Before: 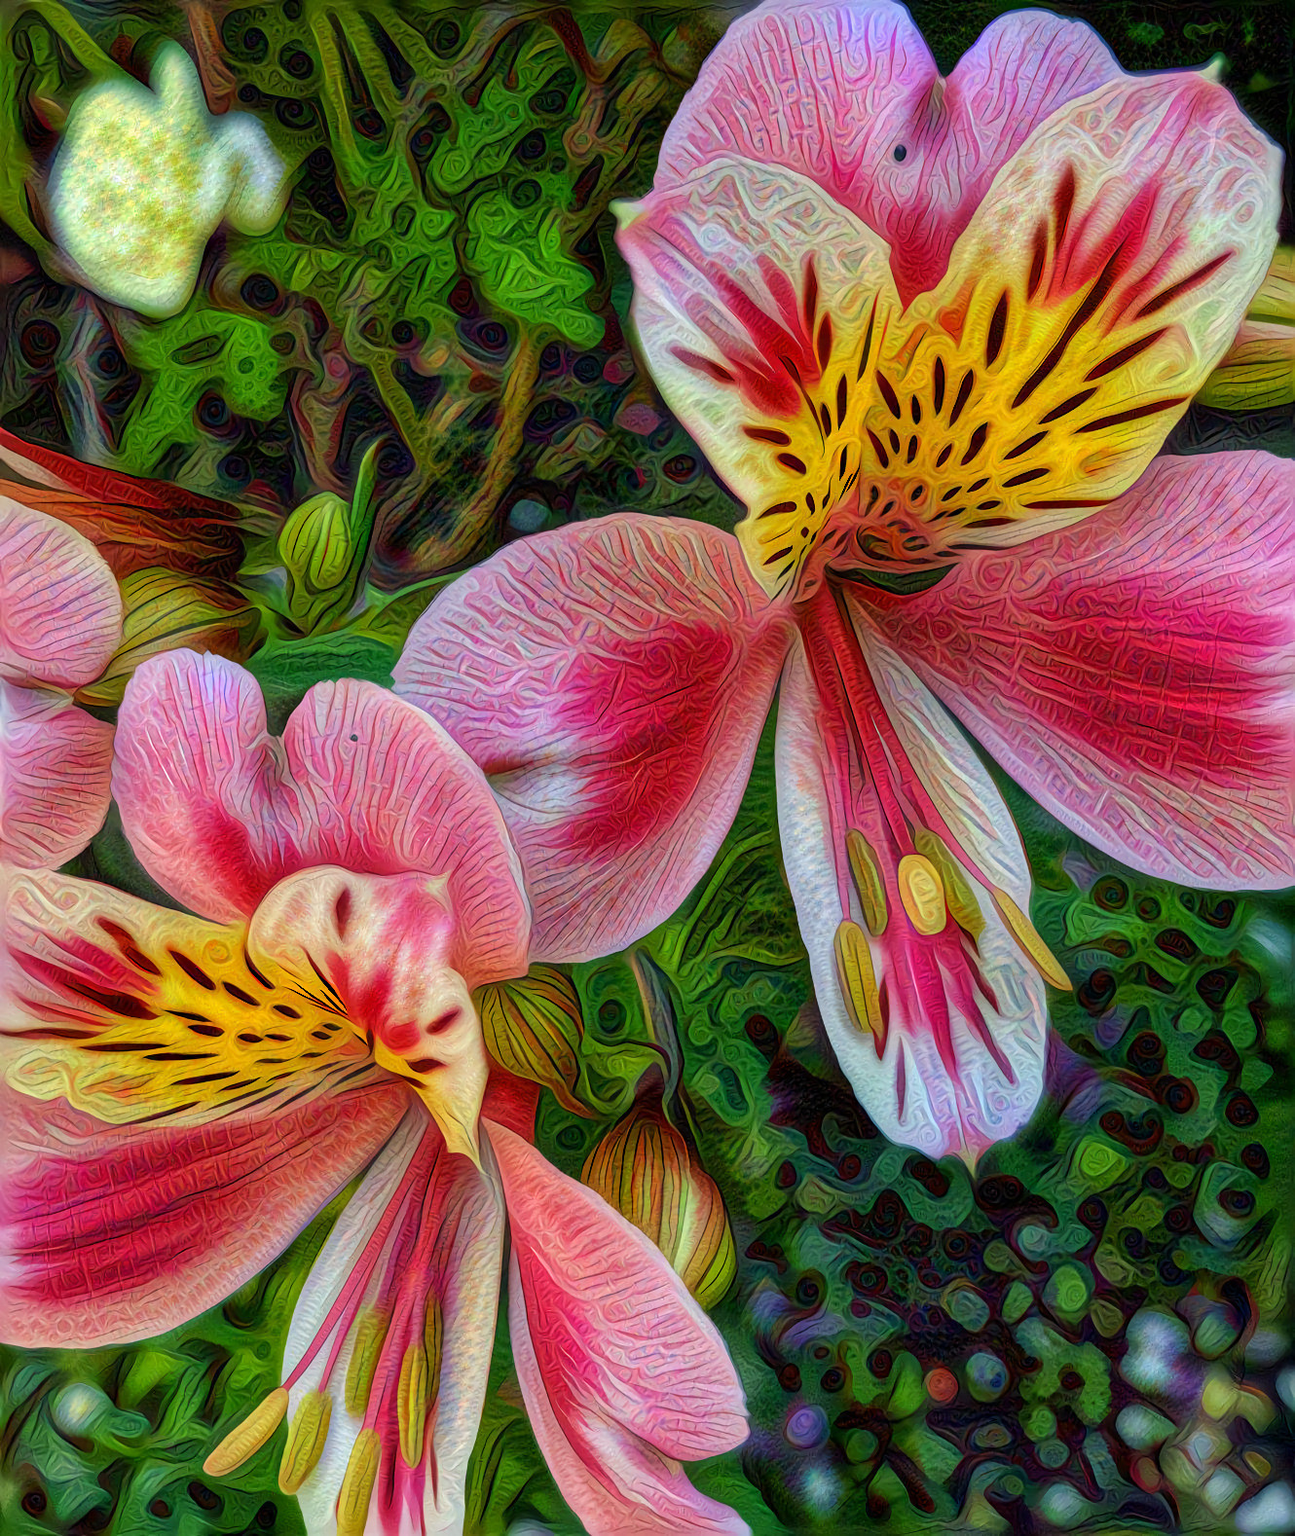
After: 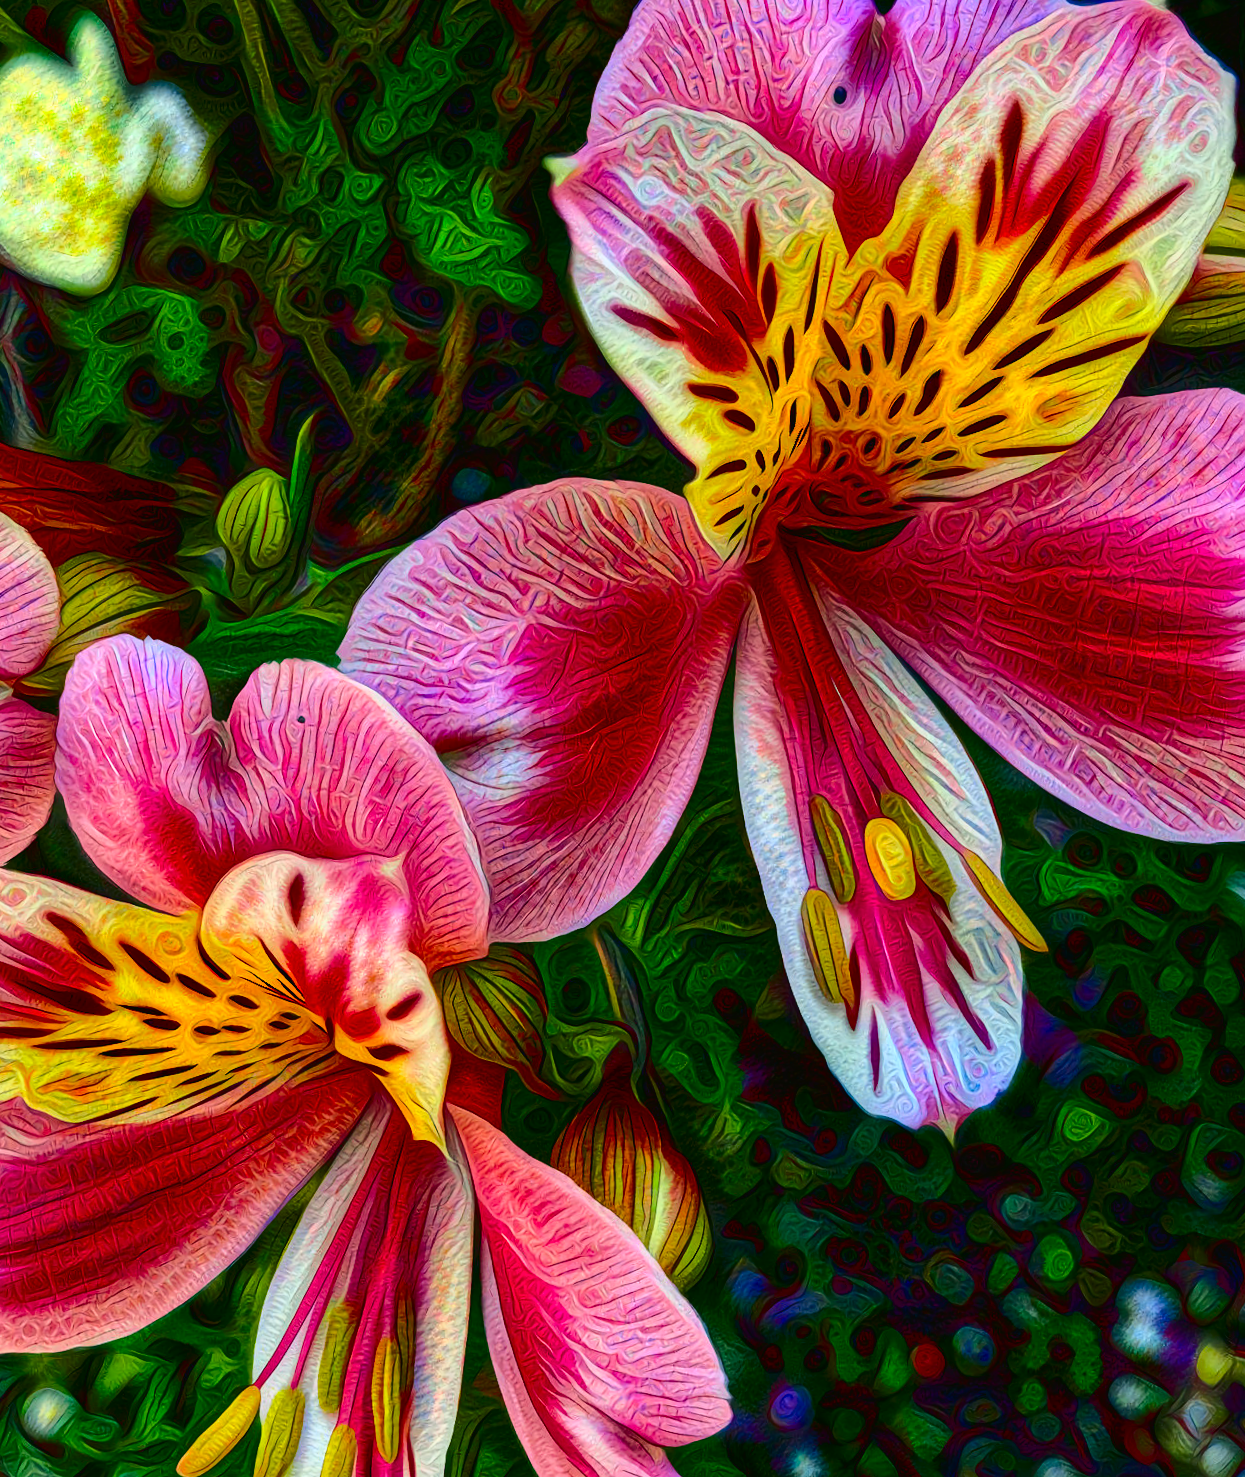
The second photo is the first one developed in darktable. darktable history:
rotate and perspective: rotation -2.12°, lens shift (vertical) 0.009, lens shift (horizontal) -0.008, automatic cropping original format, crop left 0.036, crop right 0.964, crop top 0.05, crop bottom 0.959
color balance rgb: perceptual saturation grading › global saturation 20%, global vibrance 20%
contrast brightness saturation: contrast 0.21, brightness -0.11, saturation 0.21
white balance: emerald 1
tone curve: curves: ch0 [(0, 0.021) (0.059, 0.053) (0.212, 0.18) (0.337, 0.304) (0.495, 0.505) (0.725, 0.731) (0.89, 0.919) (1, 1)]; ch1 [(0, 0) (0.094, 0.081) (0.285, 0.299) (0.413, 0.43) (0.479, 0.475) (0.54, 0.55) (0.615, 0.65) (0.683, 0.688) (1, 1)]; ch2 [(0, 0) (0.257, 0.217) (0.434, 0.434) (0.498, 0.507) (0.599, 0.578) (1, 1)], color space Lab, independent channels, preserve colors none
crop and rotate: left 3.238%
